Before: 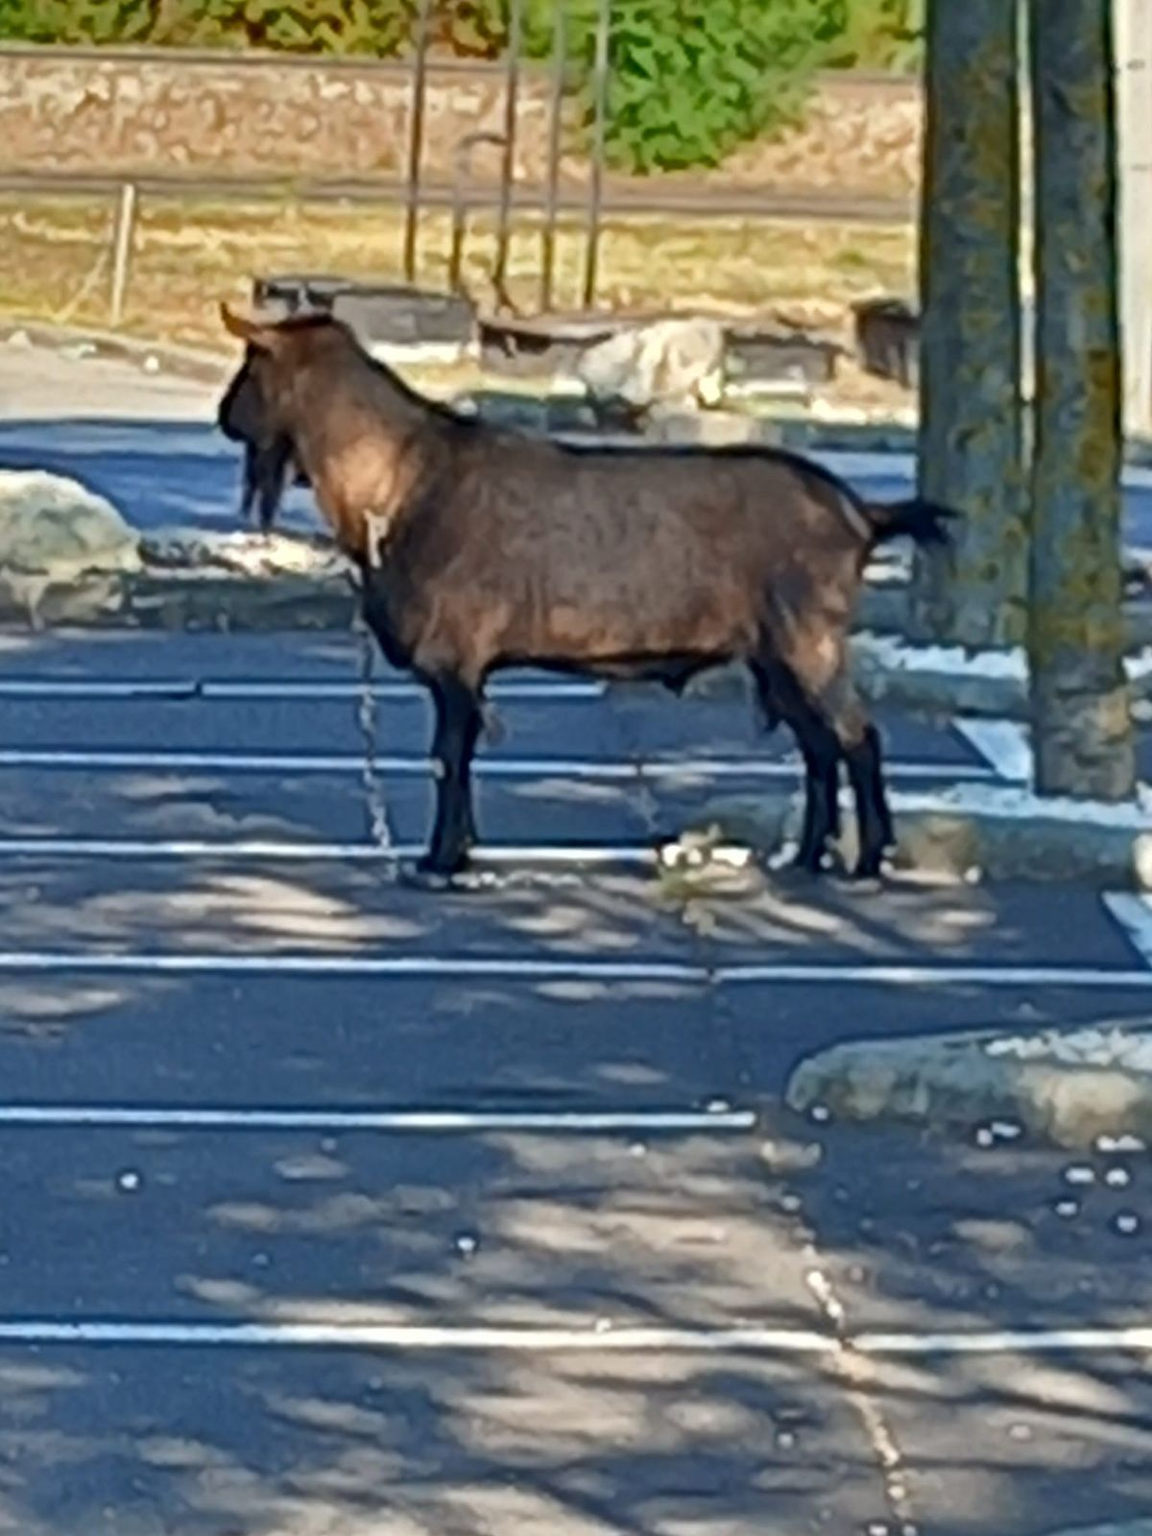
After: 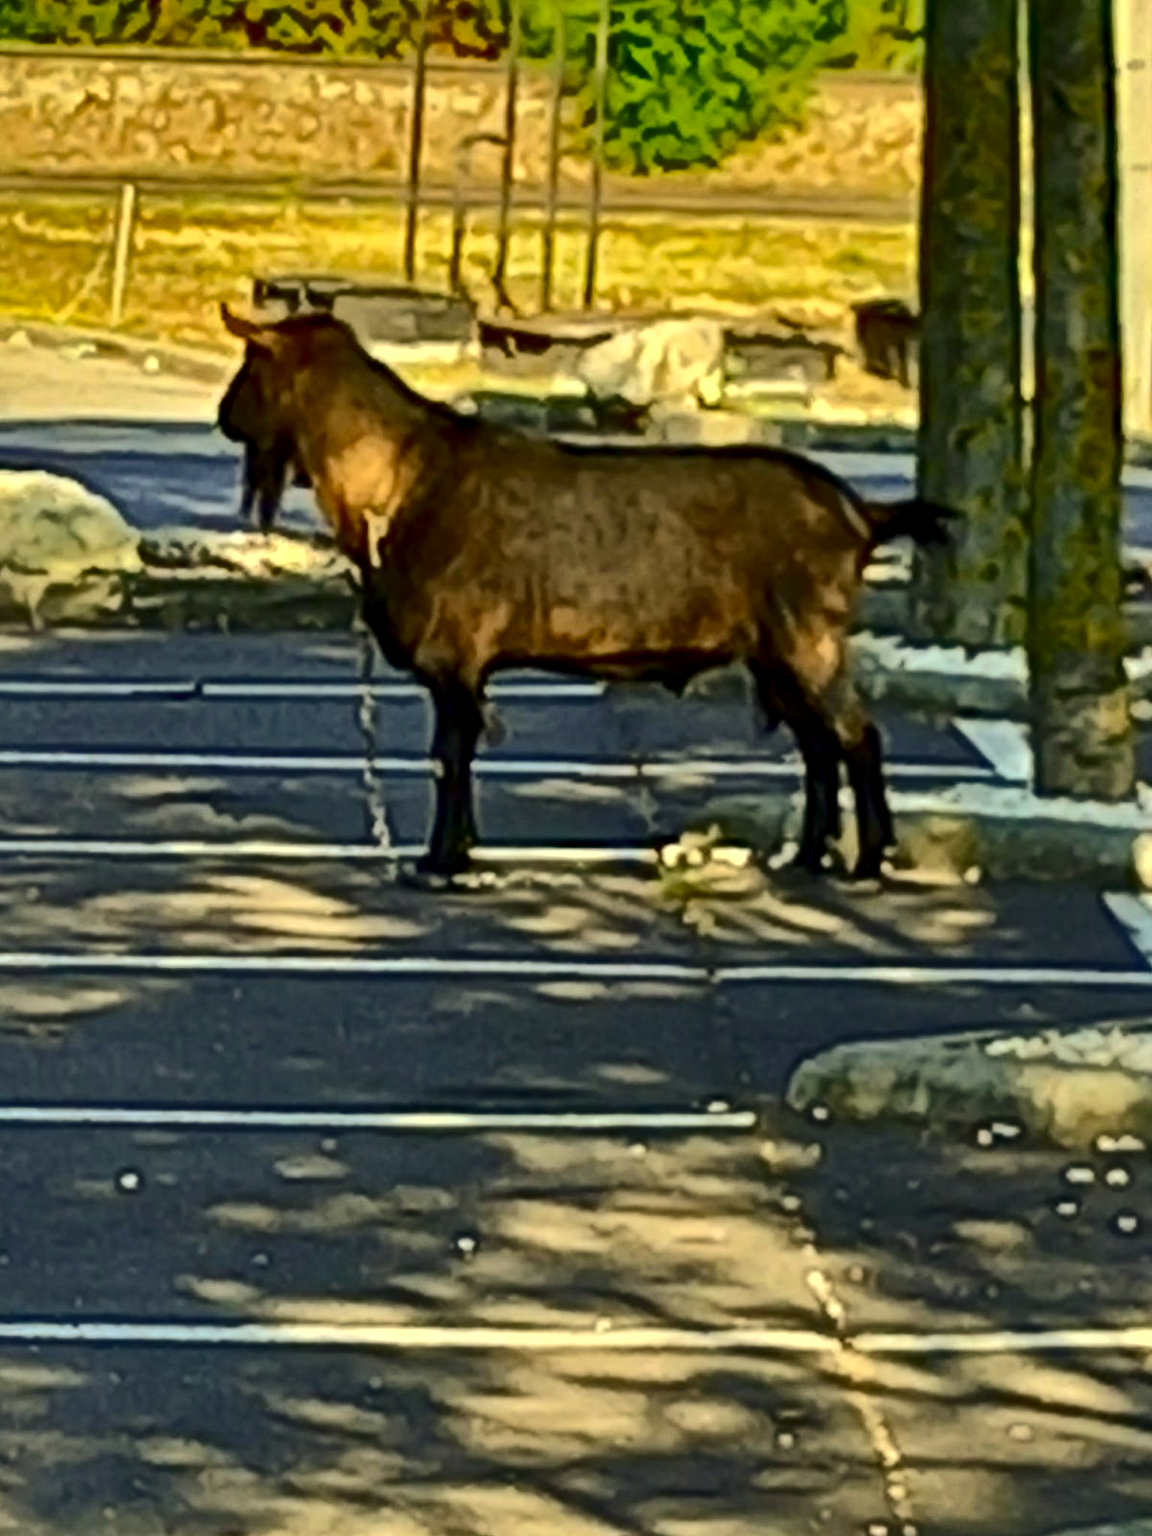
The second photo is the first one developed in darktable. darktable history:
contrast brightness saturation: contrast 0.332, brightness -0.076, saturation 0.17
color correction: highlights a* 0.18, highlights b* 28.91, shadows a* -0.181, shadows b* 20.91
shadows and highlights: shadows 40.14, highlights -59.69
local contrast: highlights 102%, shadows 102%, detail 119%, midtone range 0.2
